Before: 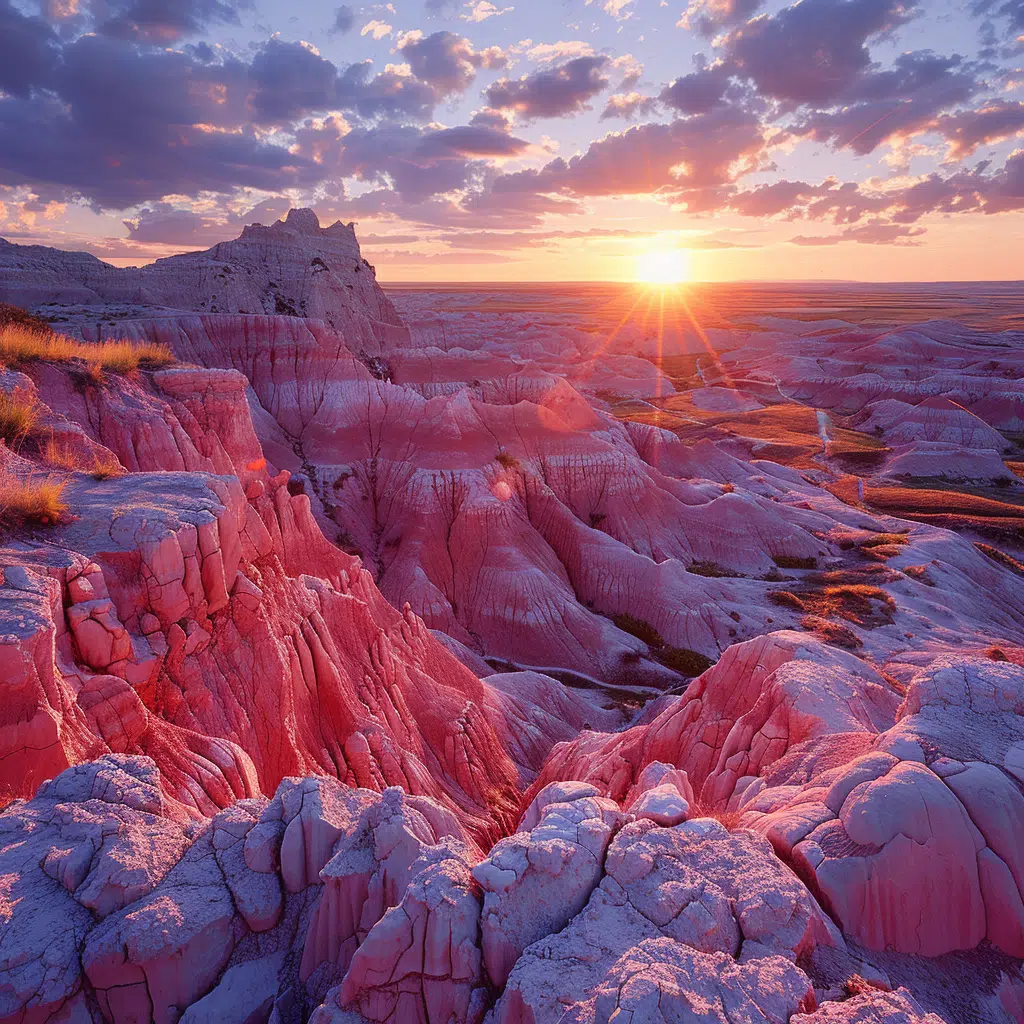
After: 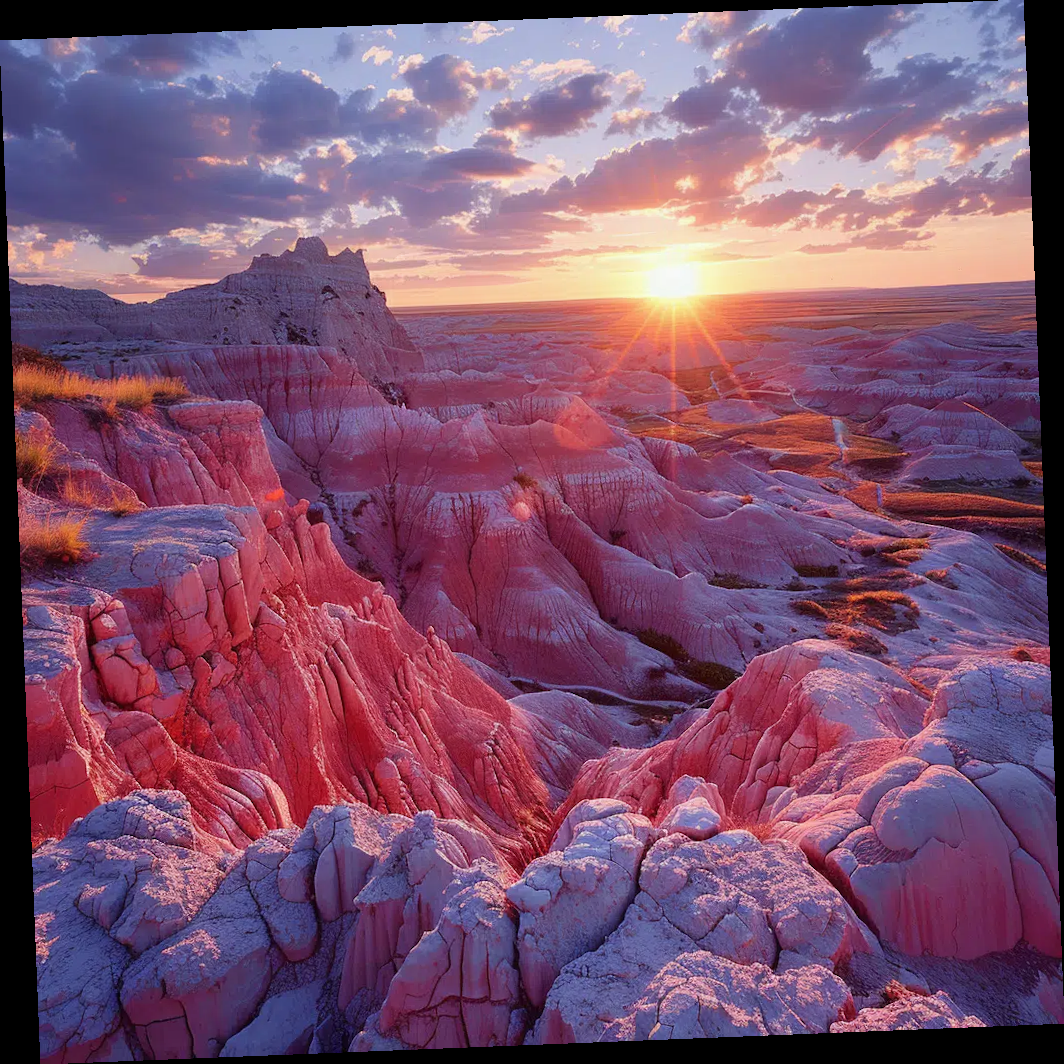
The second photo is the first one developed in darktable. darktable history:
white balance: red 0.978, blue 0.999
rotate and perspective: rotation -2.29°, automatic cropping off
